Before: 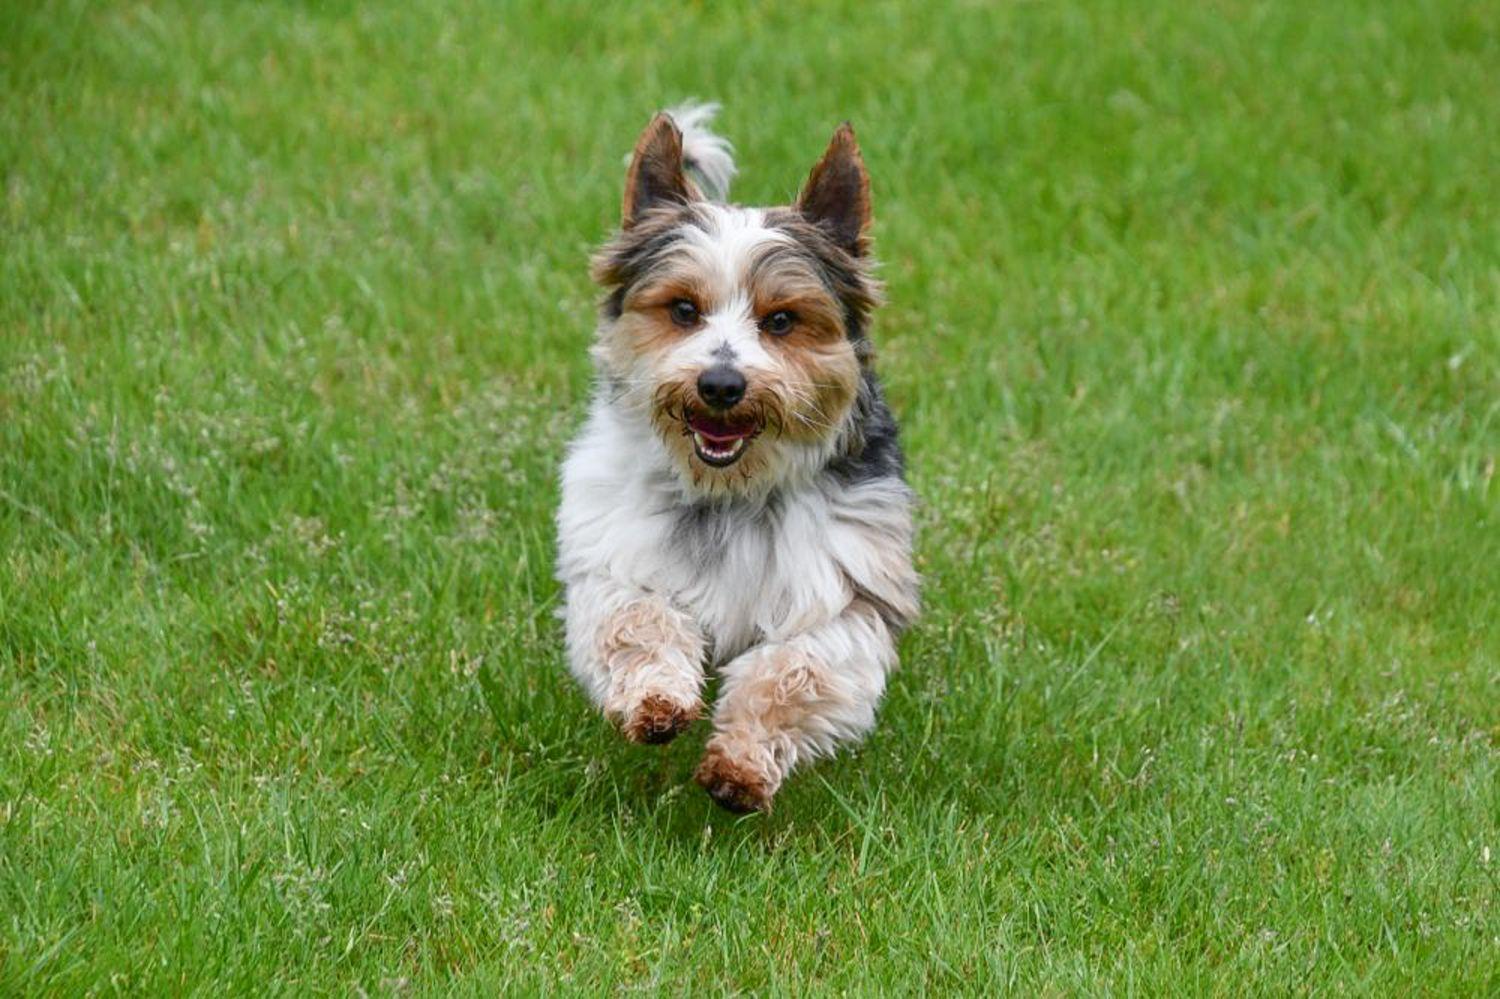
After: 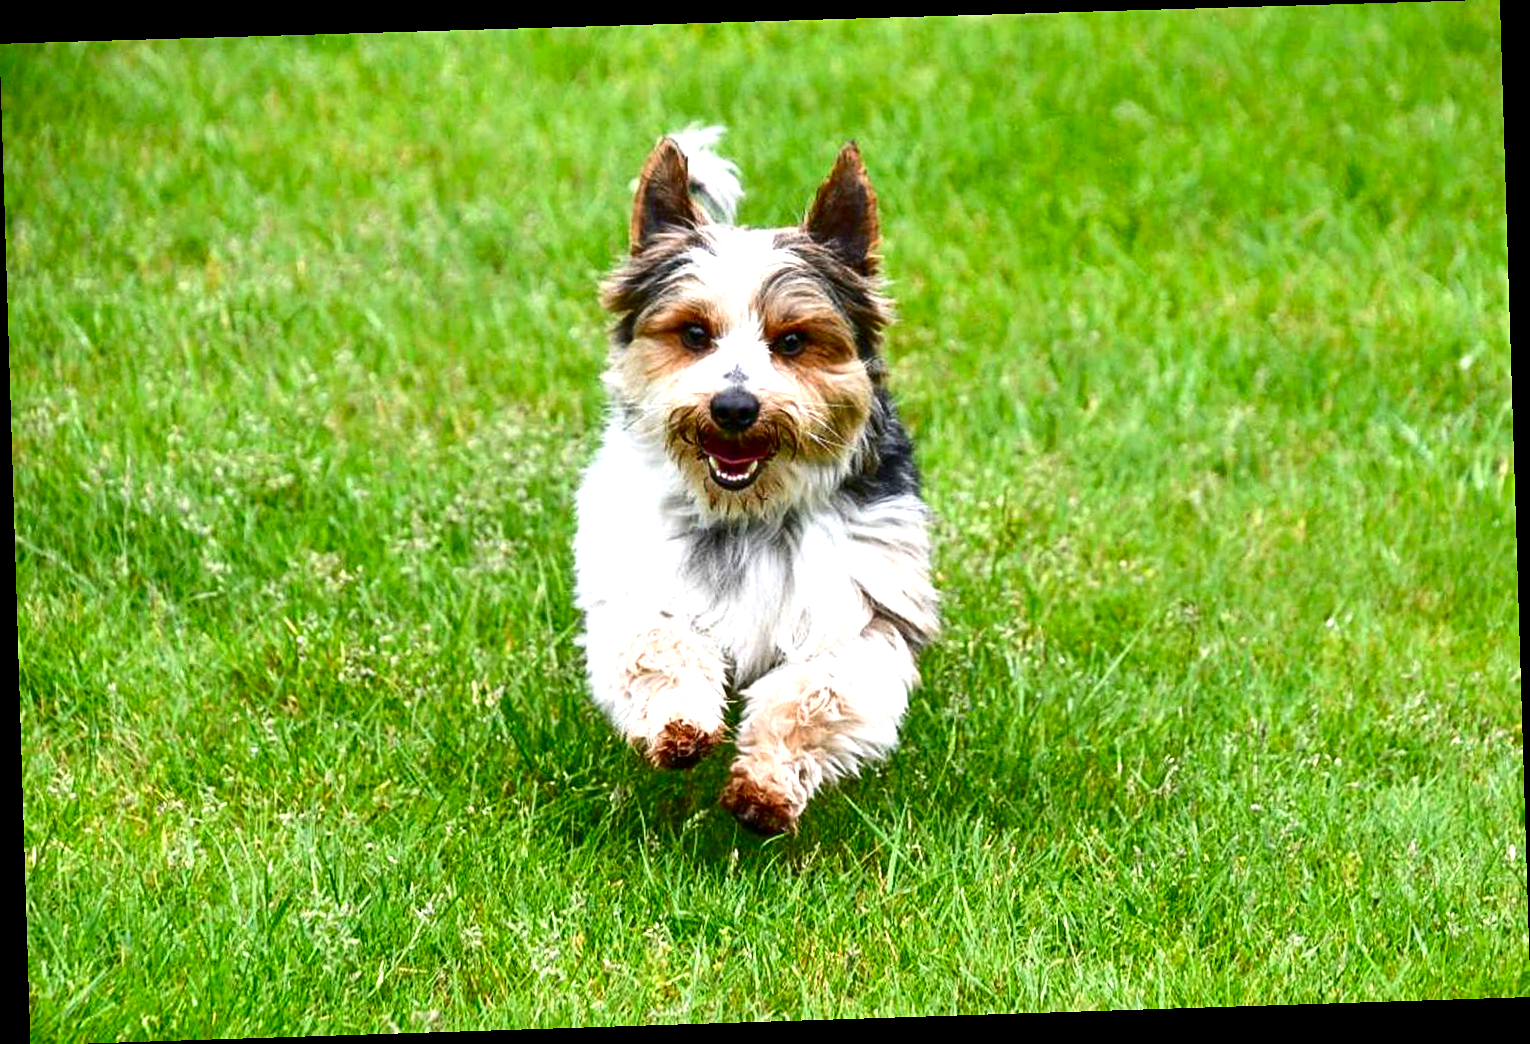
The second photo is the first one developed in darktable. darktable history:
sharpen: amount 0.2
contrast brightness saturation: contrast 0.13, brightness -0.24, saturation 0.14
rotate and perspective: rotation -1.77°, lens shift (horizontal) 0.004, automatic cropping off
exposure: black level correction 0.001, exposure 1.05 EV, compensate exposure bias true, compensate highlight preservation false
